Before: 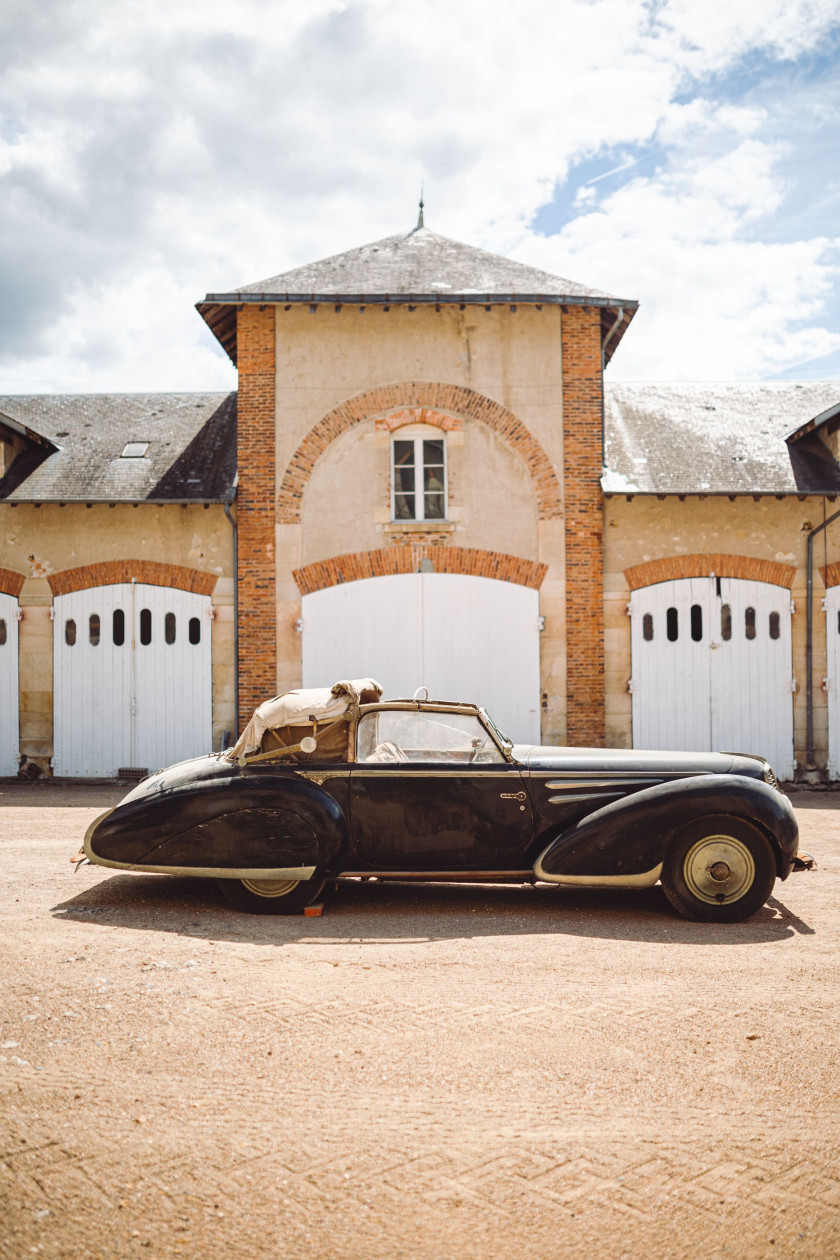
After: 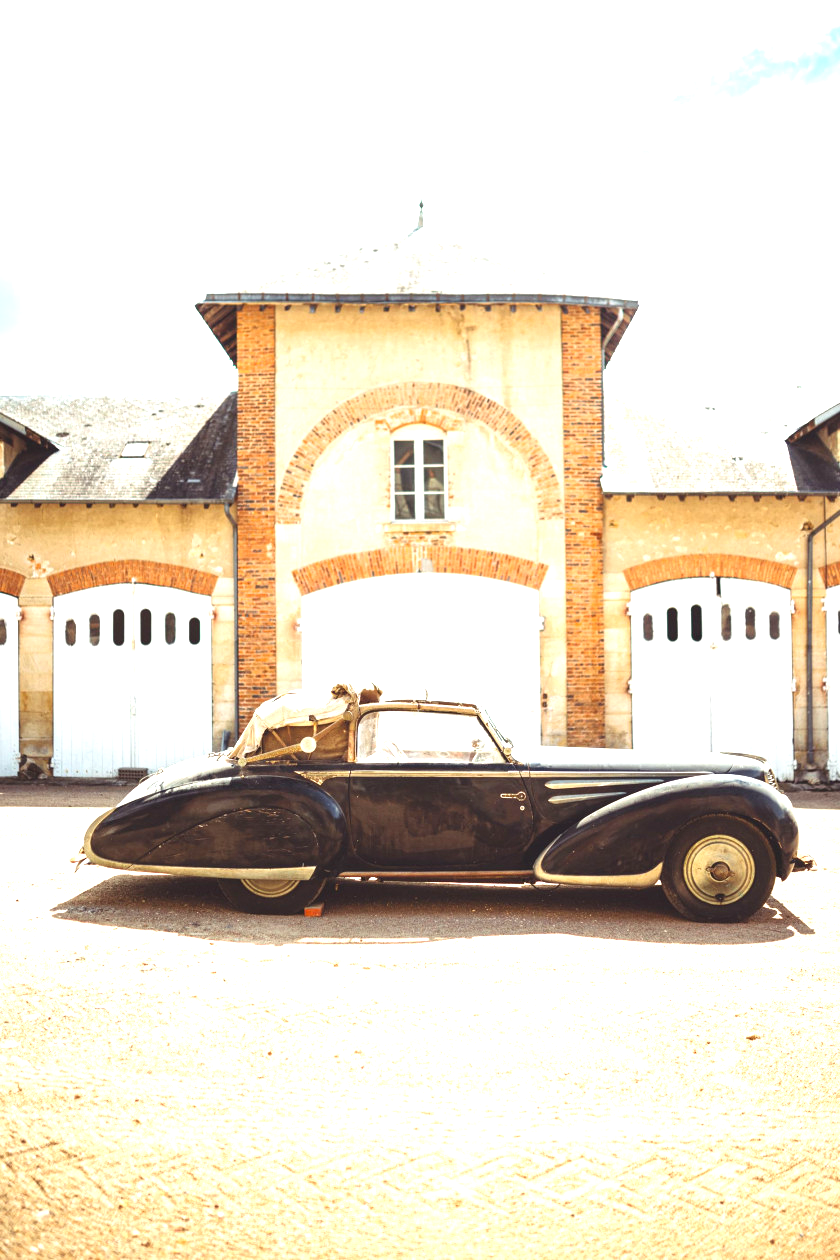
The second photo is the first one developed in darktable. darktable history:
exposure: black level correction 0, exposure 1.294 EV, compensate highlight preservation false
color correction: highlights a* -2.48, highlights b* 2.25
